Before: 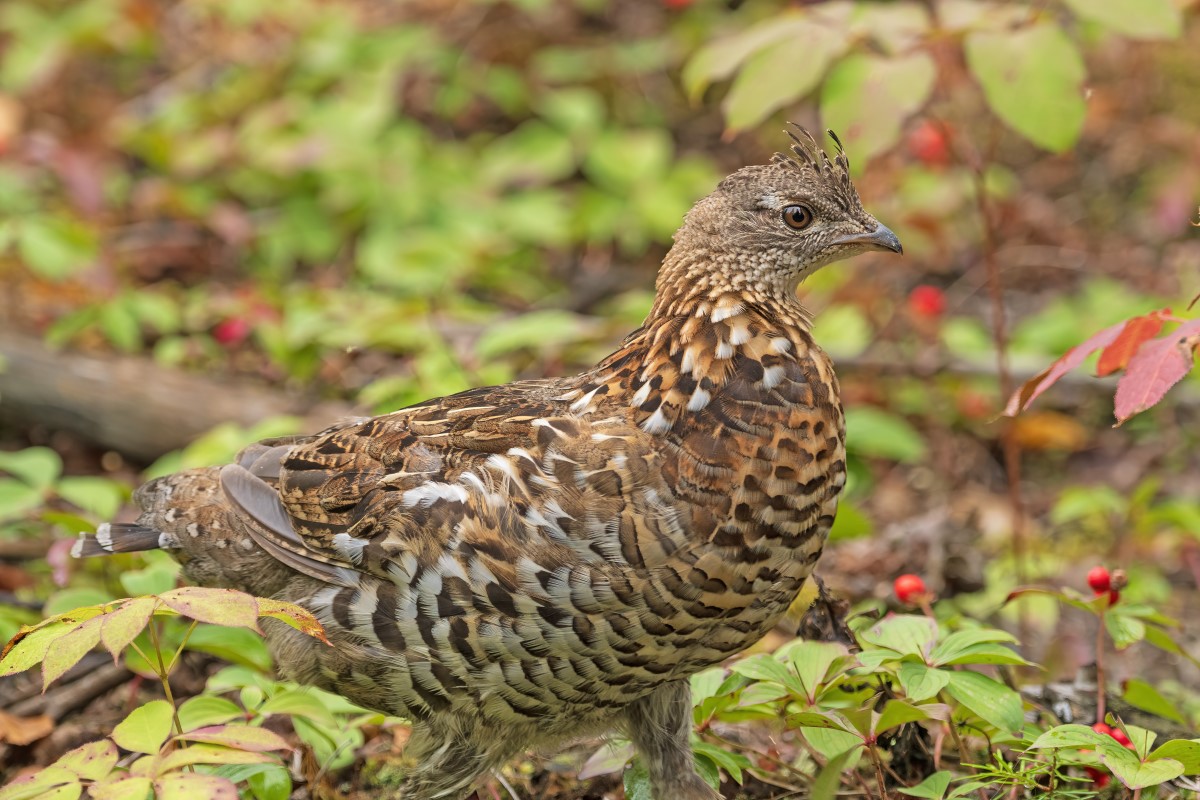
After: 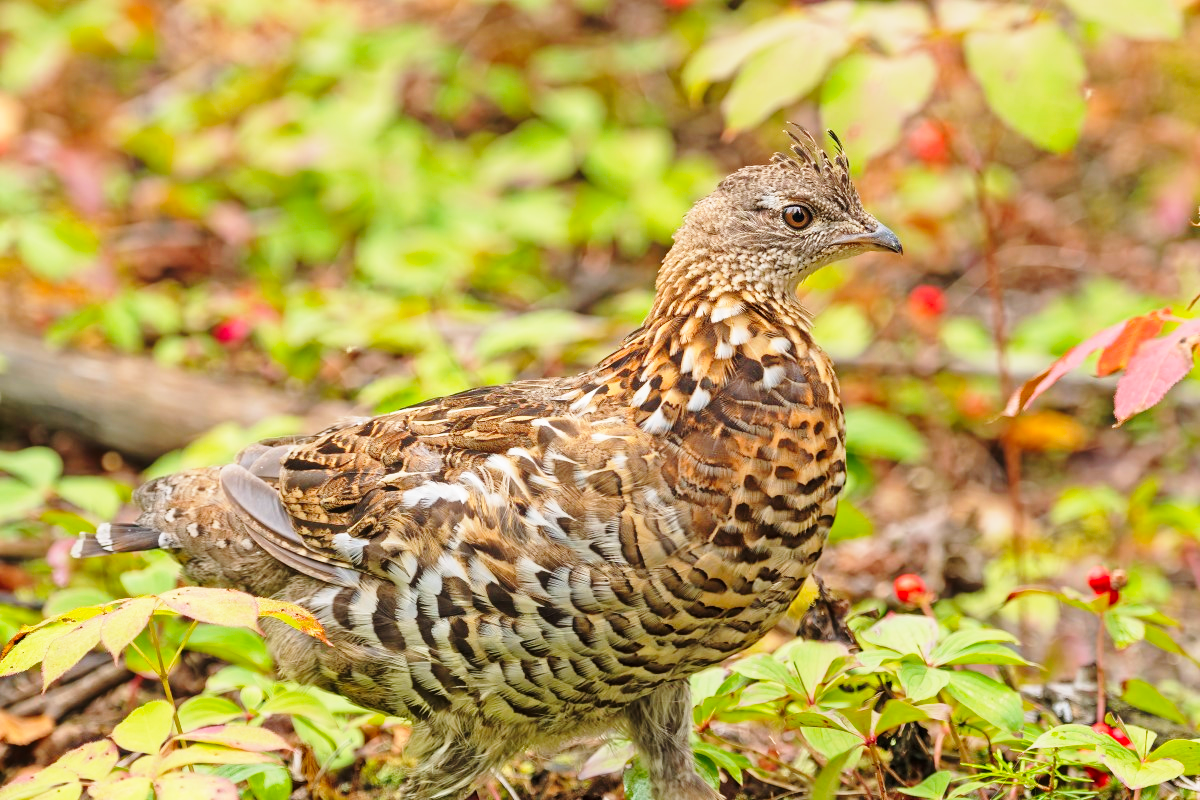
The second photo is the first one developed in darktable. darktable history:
exposure: exposure -0.069 EV, compensate highlight preservation false
base curve: curves: ch0 [(0, 0) (0.028, 0.03) (0.121, 0.232) (0.46, 0.748) (0.859, 0.968) (1, 1)], preserve colors none
